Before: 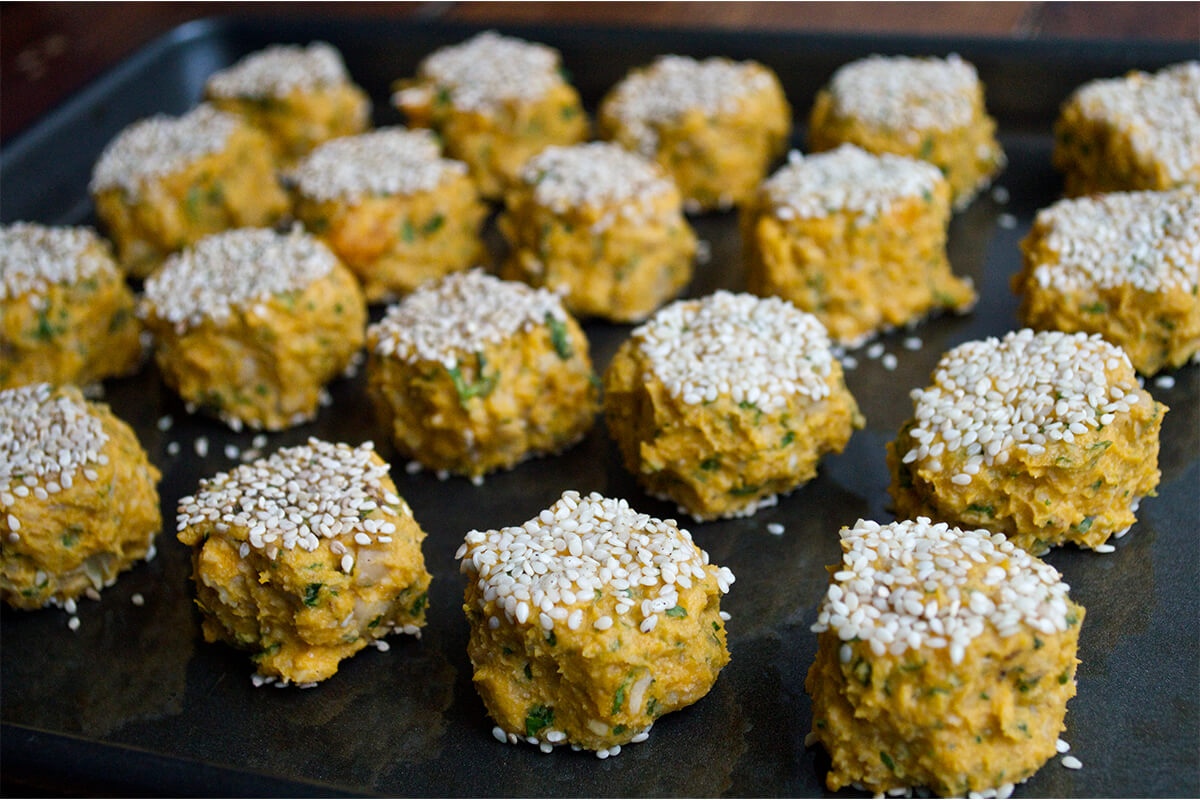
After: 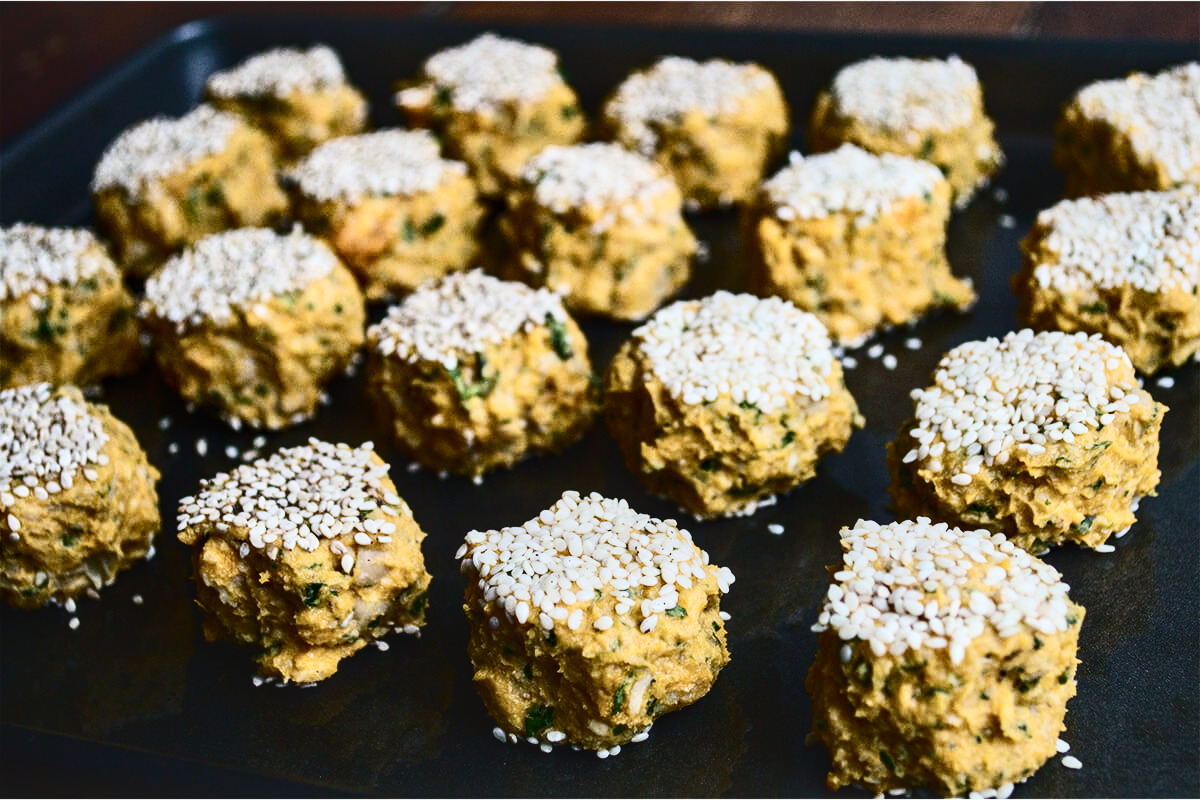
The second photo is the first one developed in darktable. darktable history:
contrast brightness saturation: contrast 0.5, saturation -0.1
local contrast: on, module defaults
